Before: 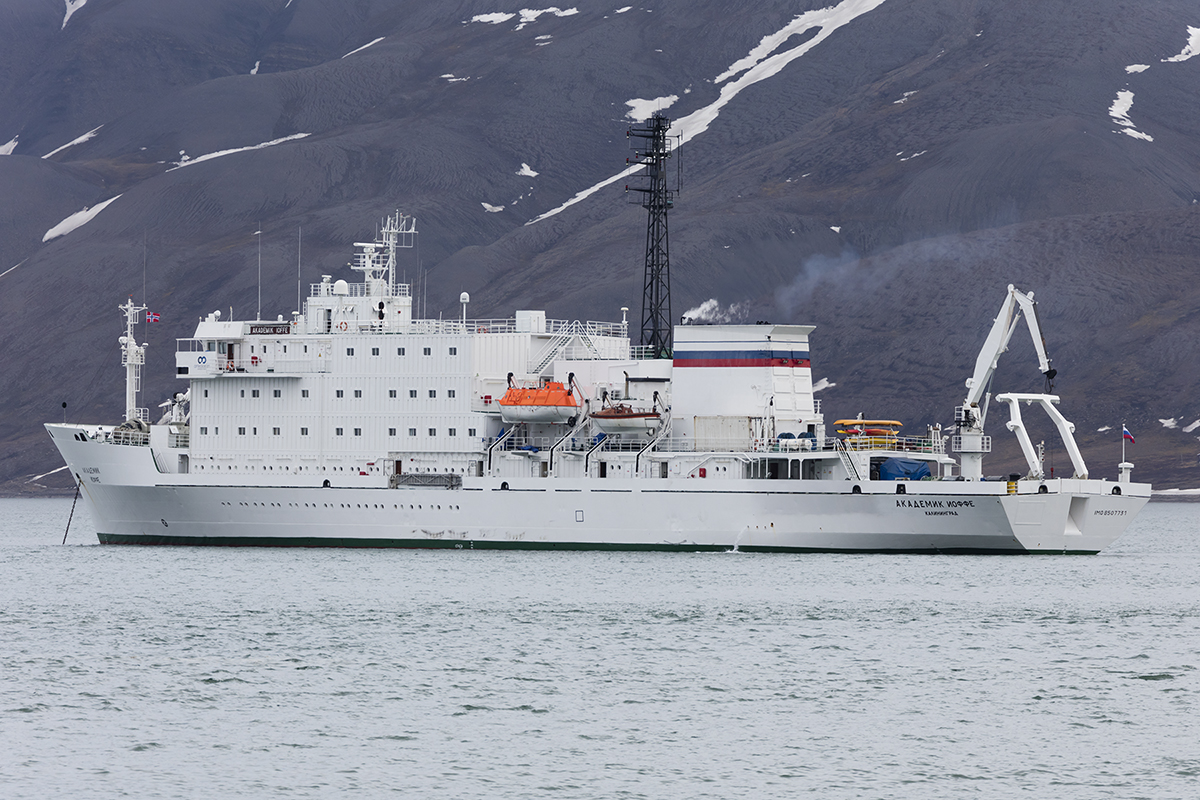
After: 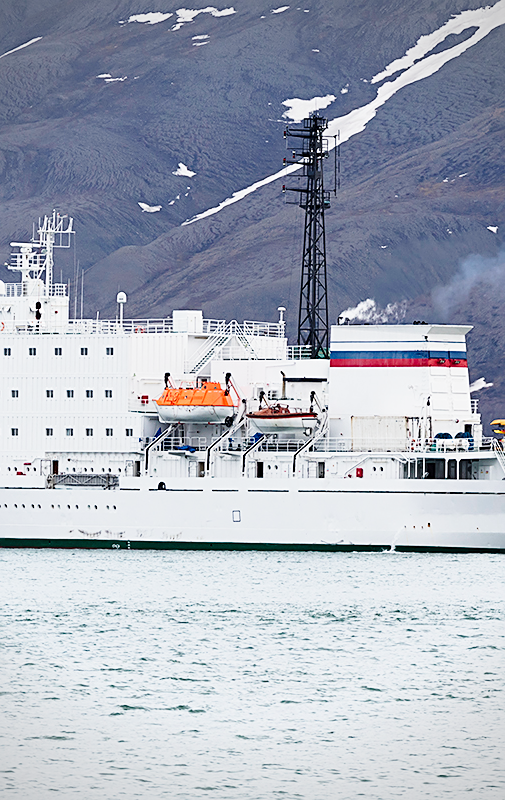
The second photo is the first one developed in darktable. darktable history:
vignetting: fall-off radius 60.99%
crop: left 28.611%, right 29.253%
base curve: curves: ch0 [(0, 0) (0.028, 0.03) (0.121, 0.232) (0.46, 0.748) (0.859, 0.968) (1, 1)], preserve colors none
sharpen: on, module defaults
